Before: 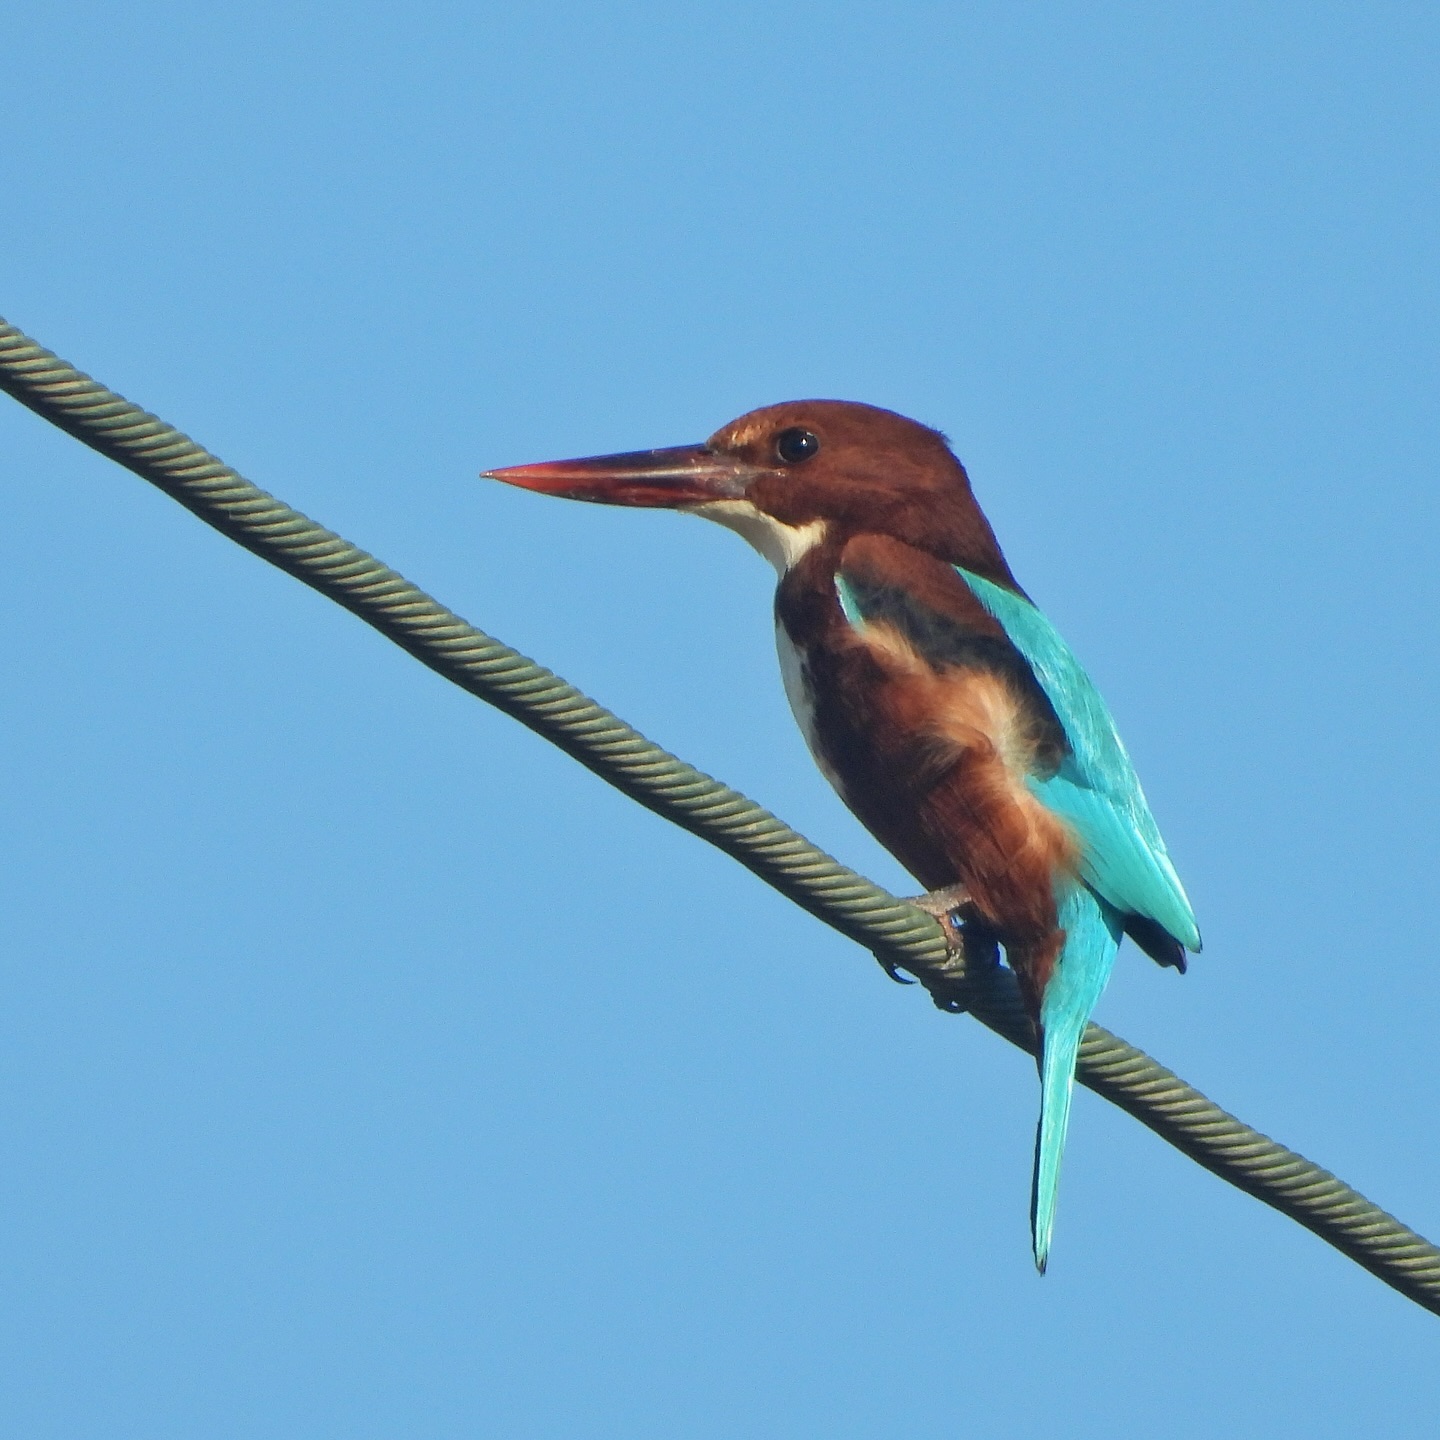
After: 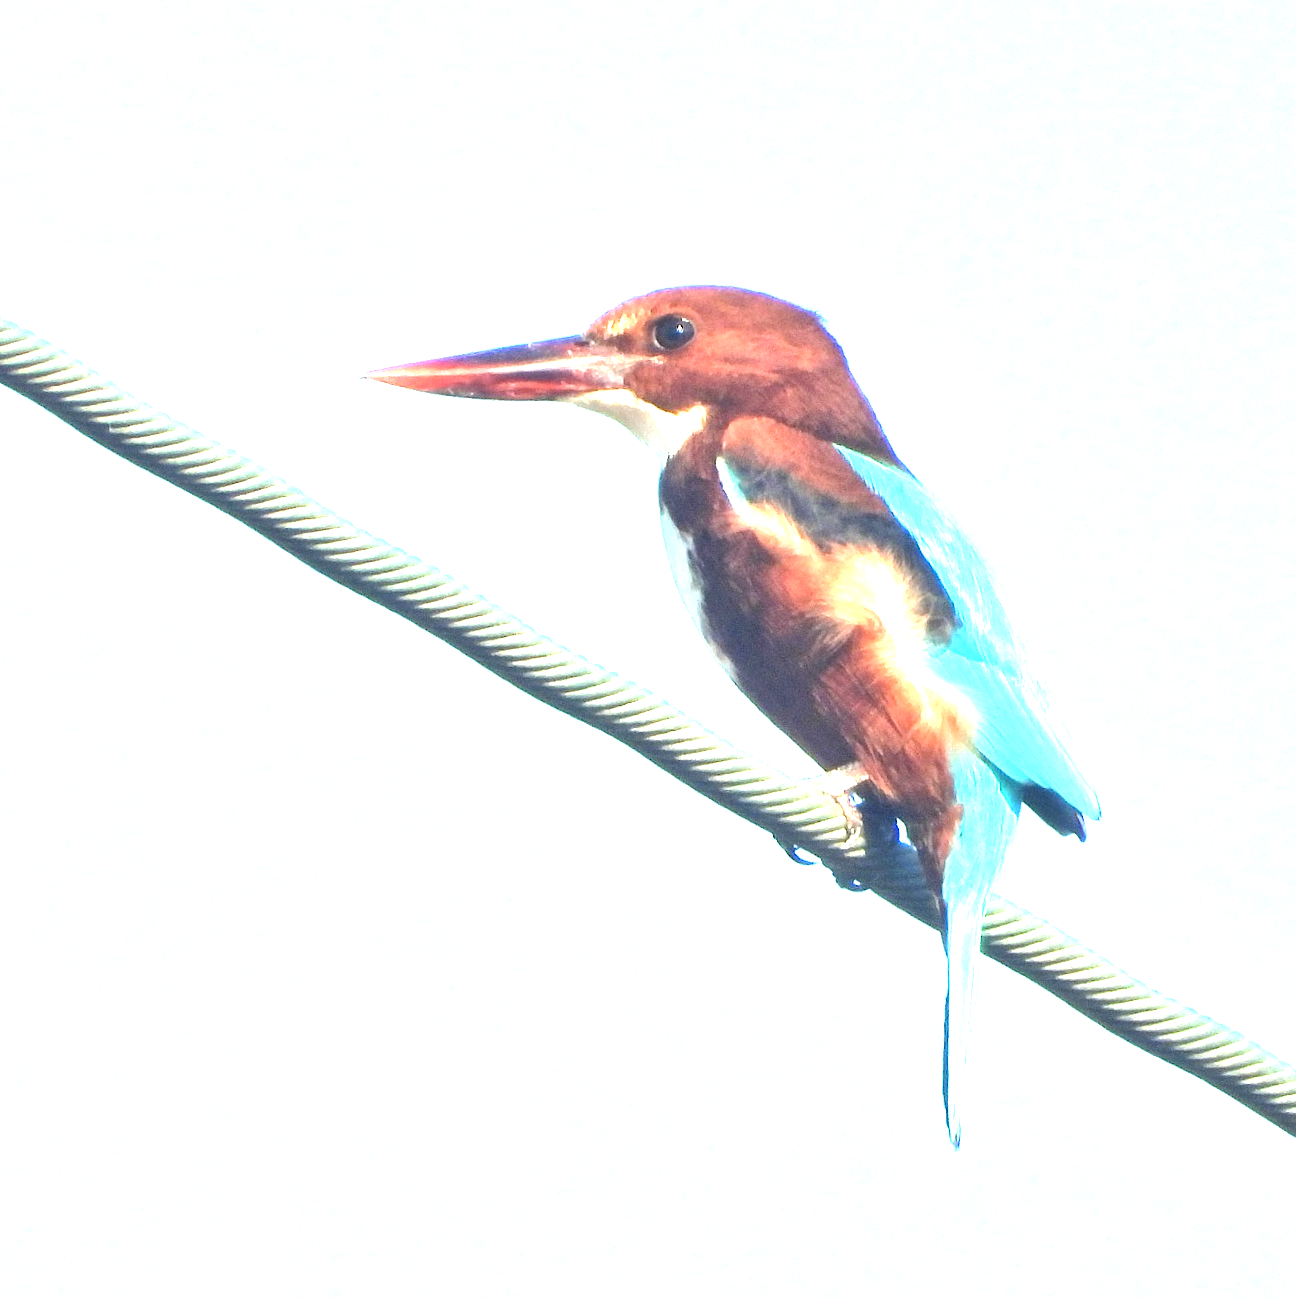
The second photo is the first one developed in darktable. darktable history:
crop and rotate: angle 2.67°, left 5.834%, top 5.71%
exposure: black level correction 0, exposure 1.87 EV, compensate highlight preservation false
tone equalizer: -8 EV -0.786 EV, -7 EV -0.673 EV, -6 EV -0.631 EV, -5 EV -0.386 EV, -3 EV 0.398 EV, -2 EV 0.6 EV, -1 EV 0.685 EV, +0 EV 0.75 EV
